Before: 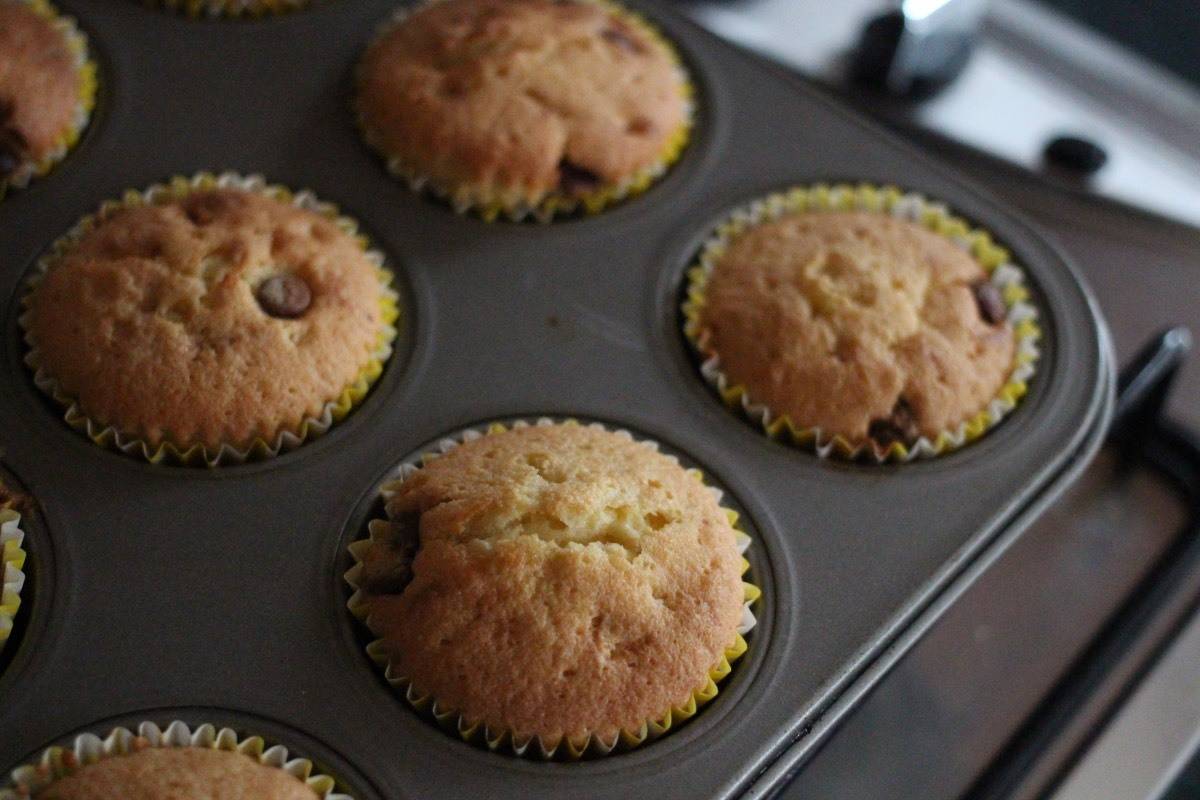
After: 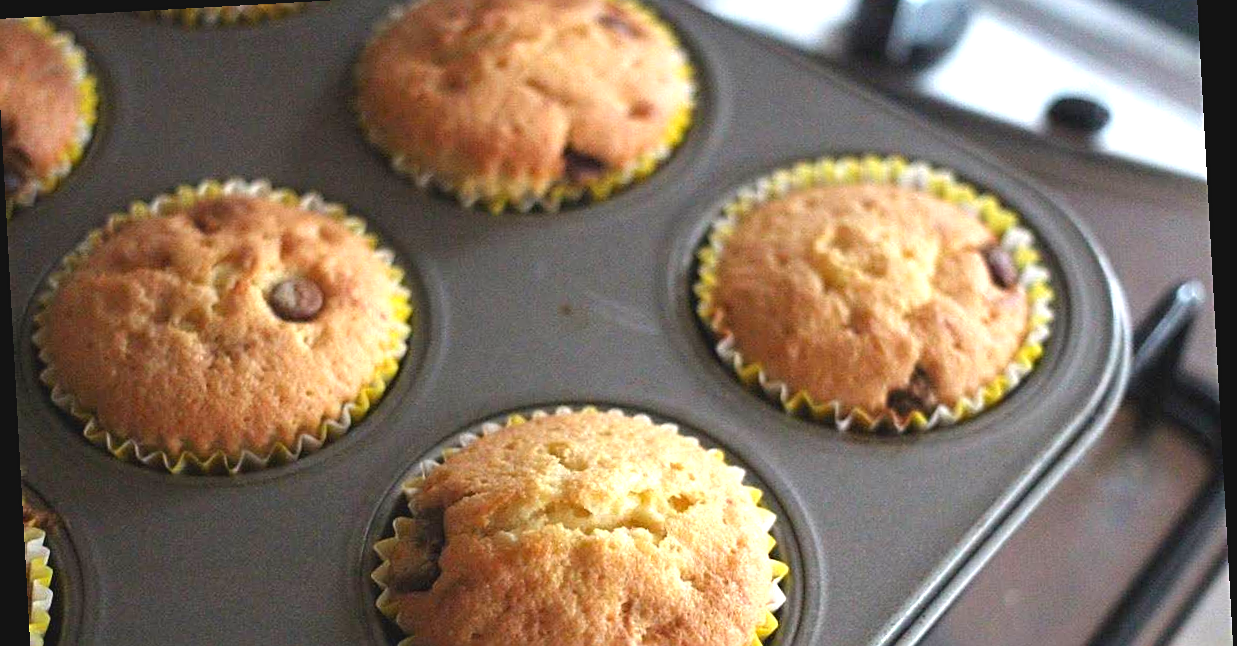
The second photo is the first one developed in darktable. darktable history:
sharpen: on, module defaults
rotate and perspective: rotation -3.18°, automatic cropping off
contrast brightness saturation: contrast -0.11
crop: left 0.387%, top 5.469%, bottom 19.809%
exposure: black level correction 0, exposure 1.5 EV, compensate highlight preservation false
